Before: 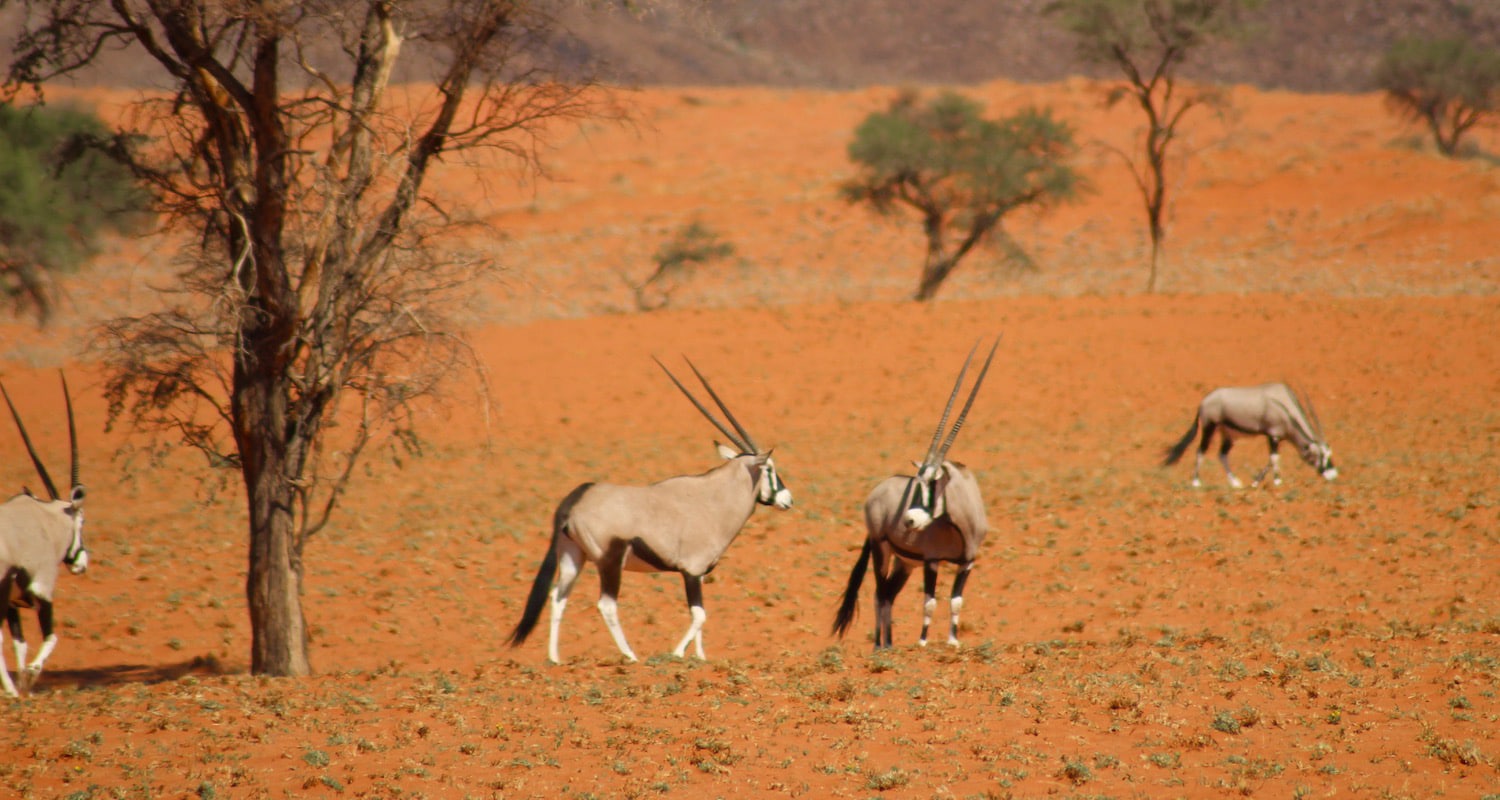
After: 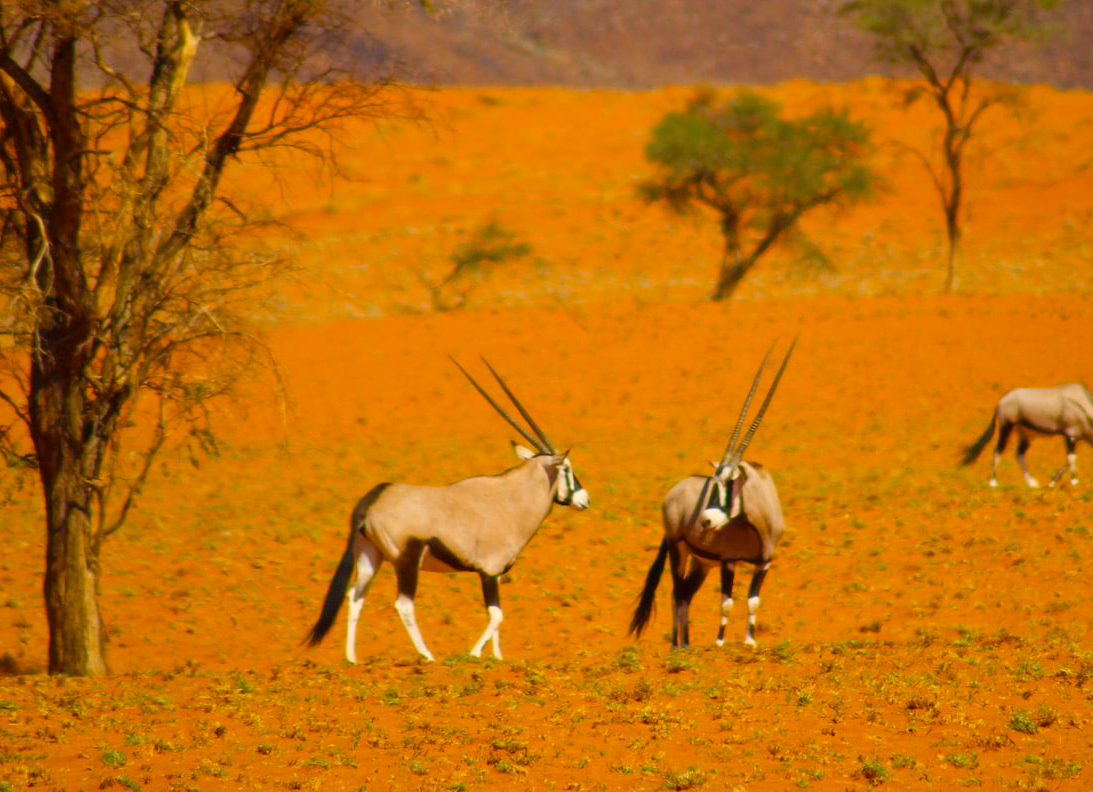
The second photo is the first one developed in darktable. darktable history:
color balance rgb: perceptual saturation grading › global saturation 31.119%, global vibrance 41.99%
crop: left 13.58%, top 0%, right 13.512%
